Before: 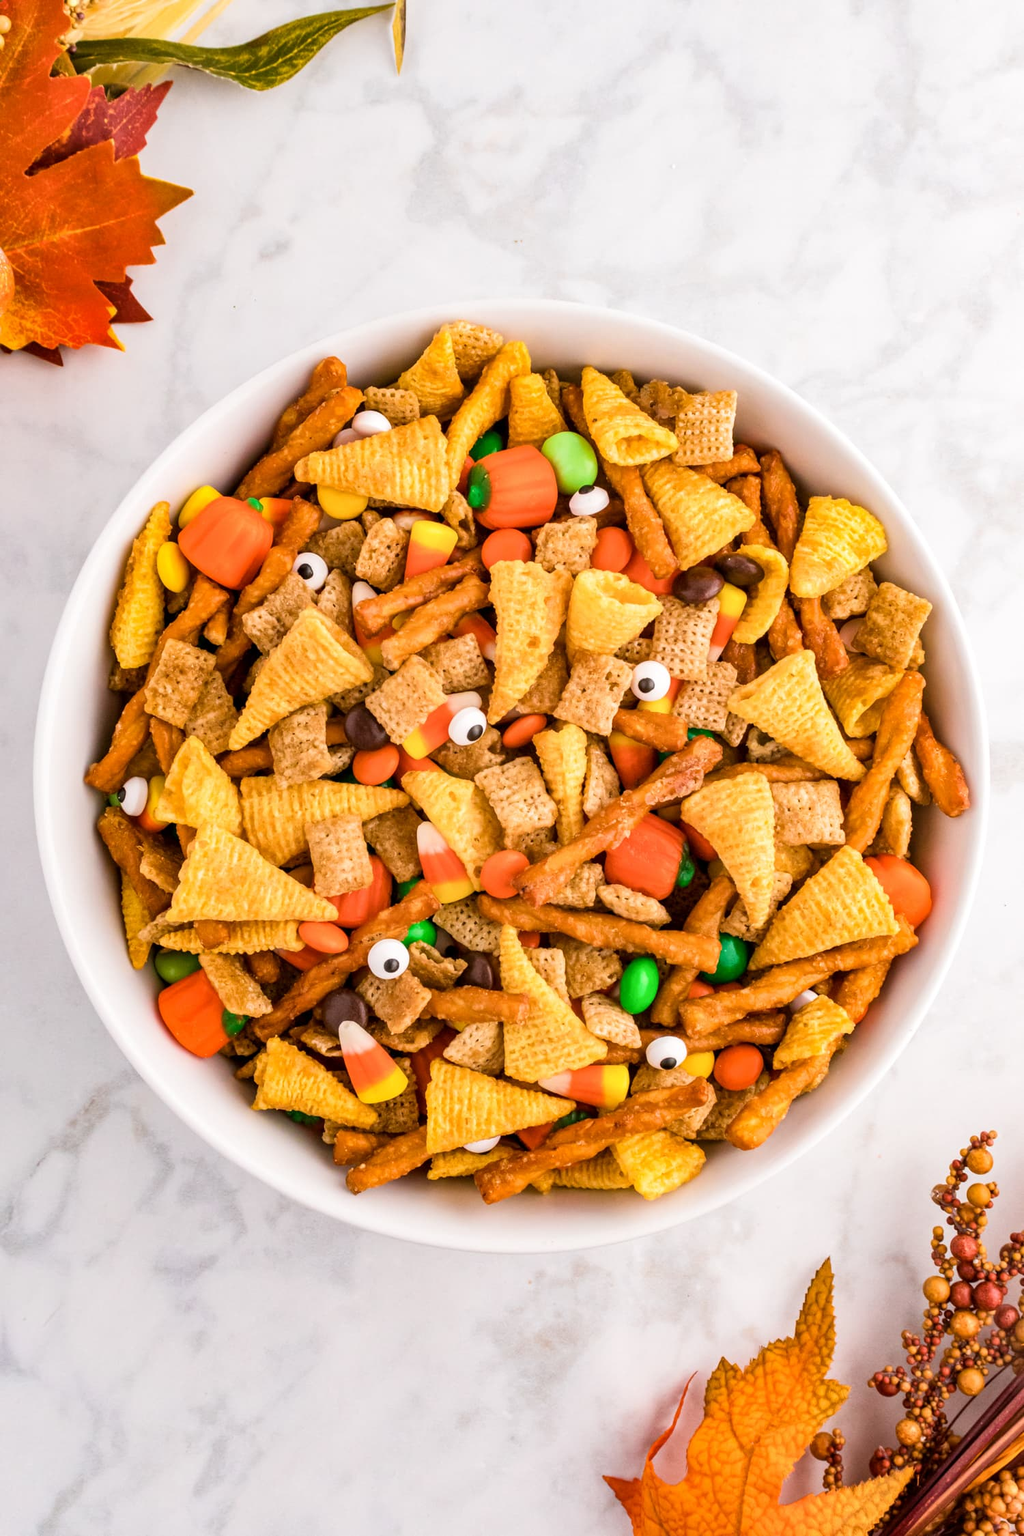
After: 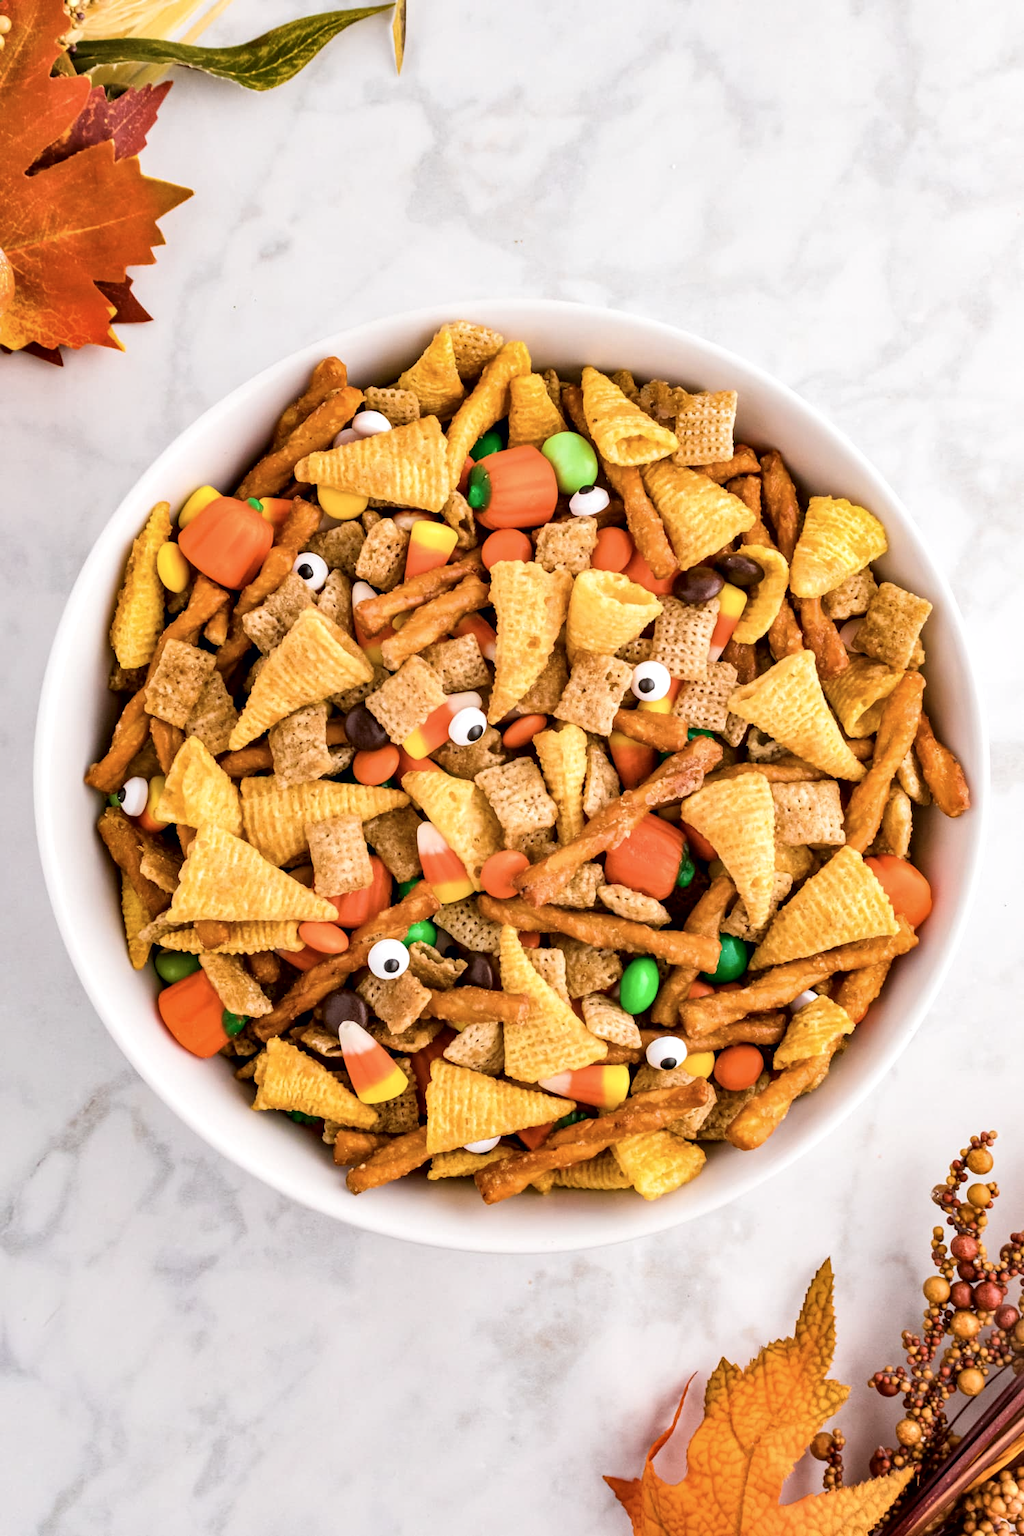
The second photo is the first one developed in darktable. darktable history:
color contrast: green-magenta contrast 0.84, blue-yellow contrast 0.86
tone curve: color space Lab, linked channels, preserve colors none
contrast equalizer: octaves 7, y [[0.6 ×6], [0.55 ×6], [0 ×6], [0 ×6], [0 ×6]], mix 0.3
